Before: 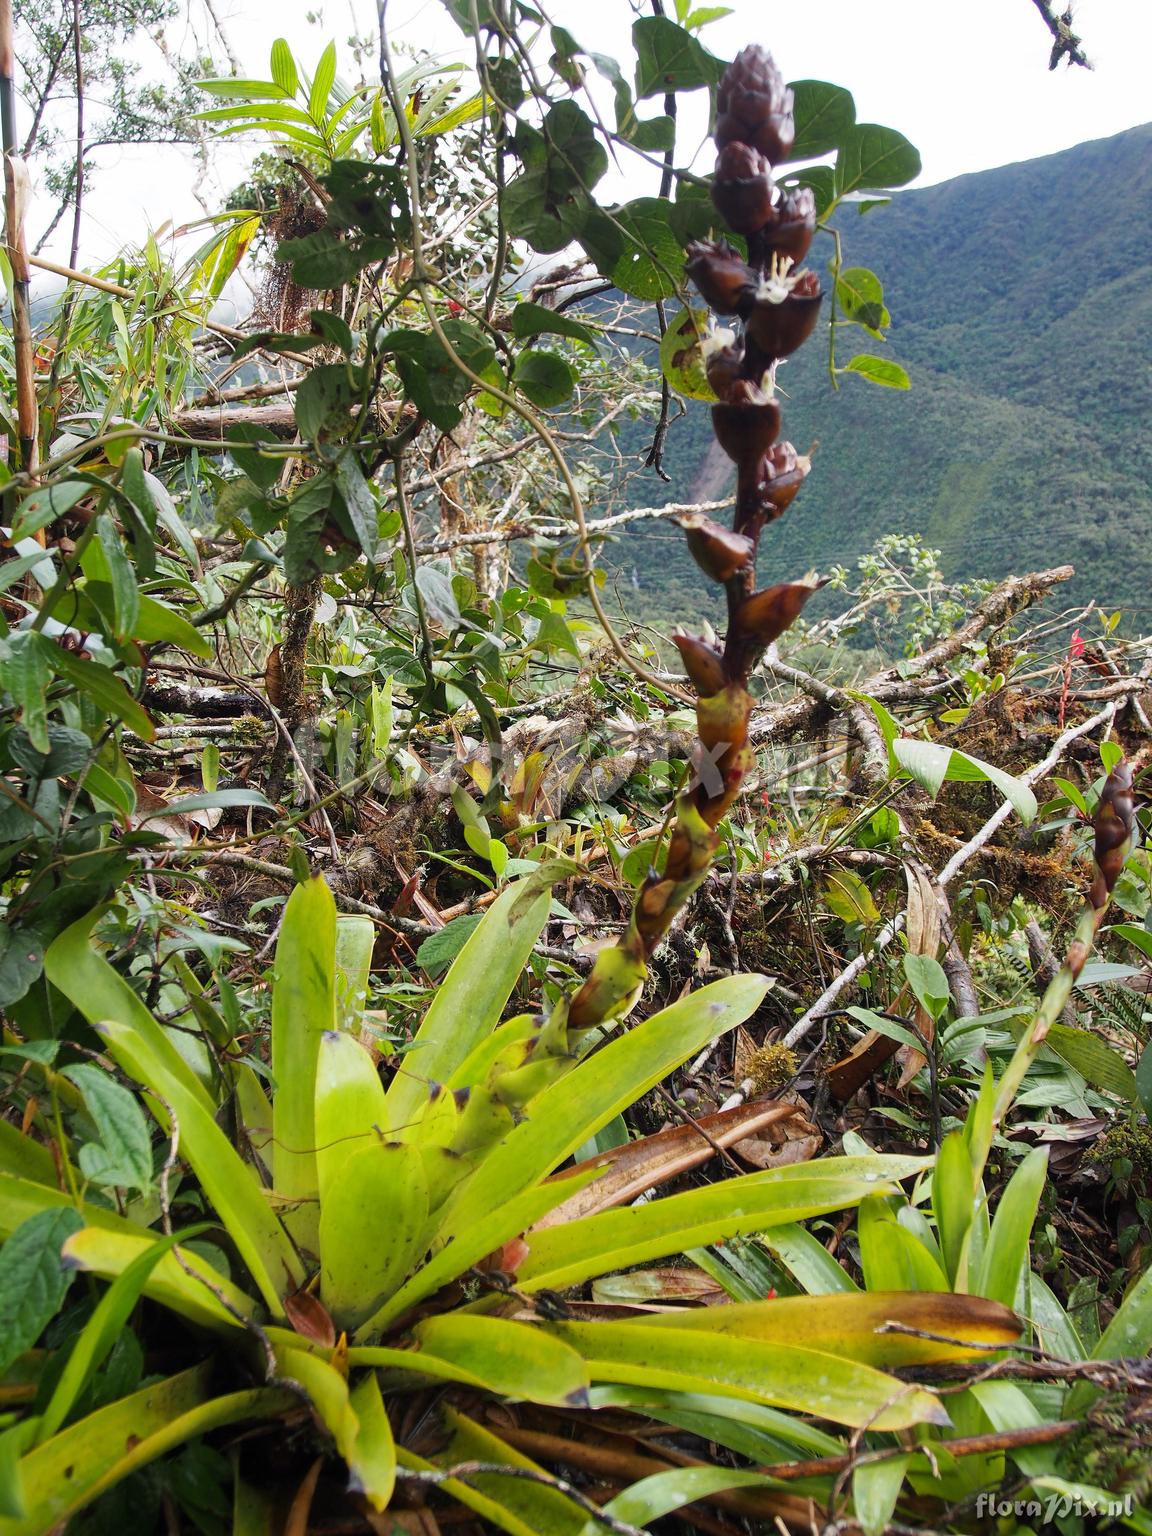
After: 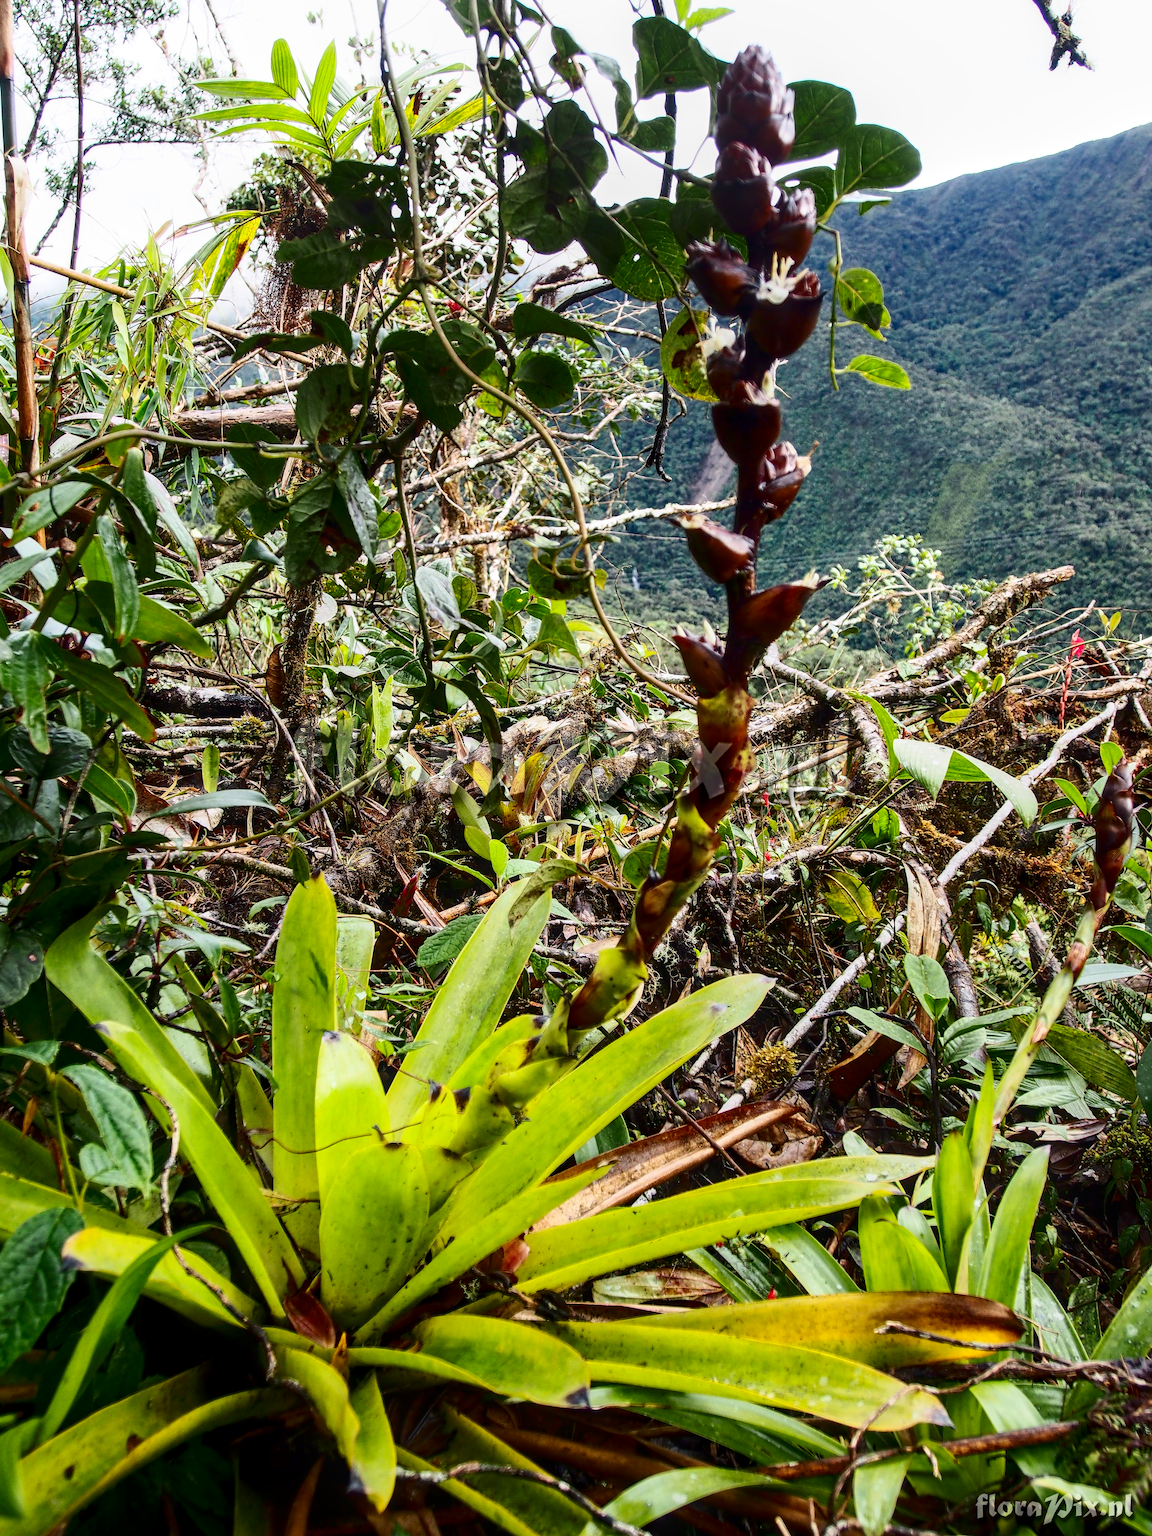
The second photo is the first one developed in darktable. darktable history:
contrast brightness saturation: contrast 0.32, brightness -0.08, saturation 0.17
local contrast: on, module defaults
